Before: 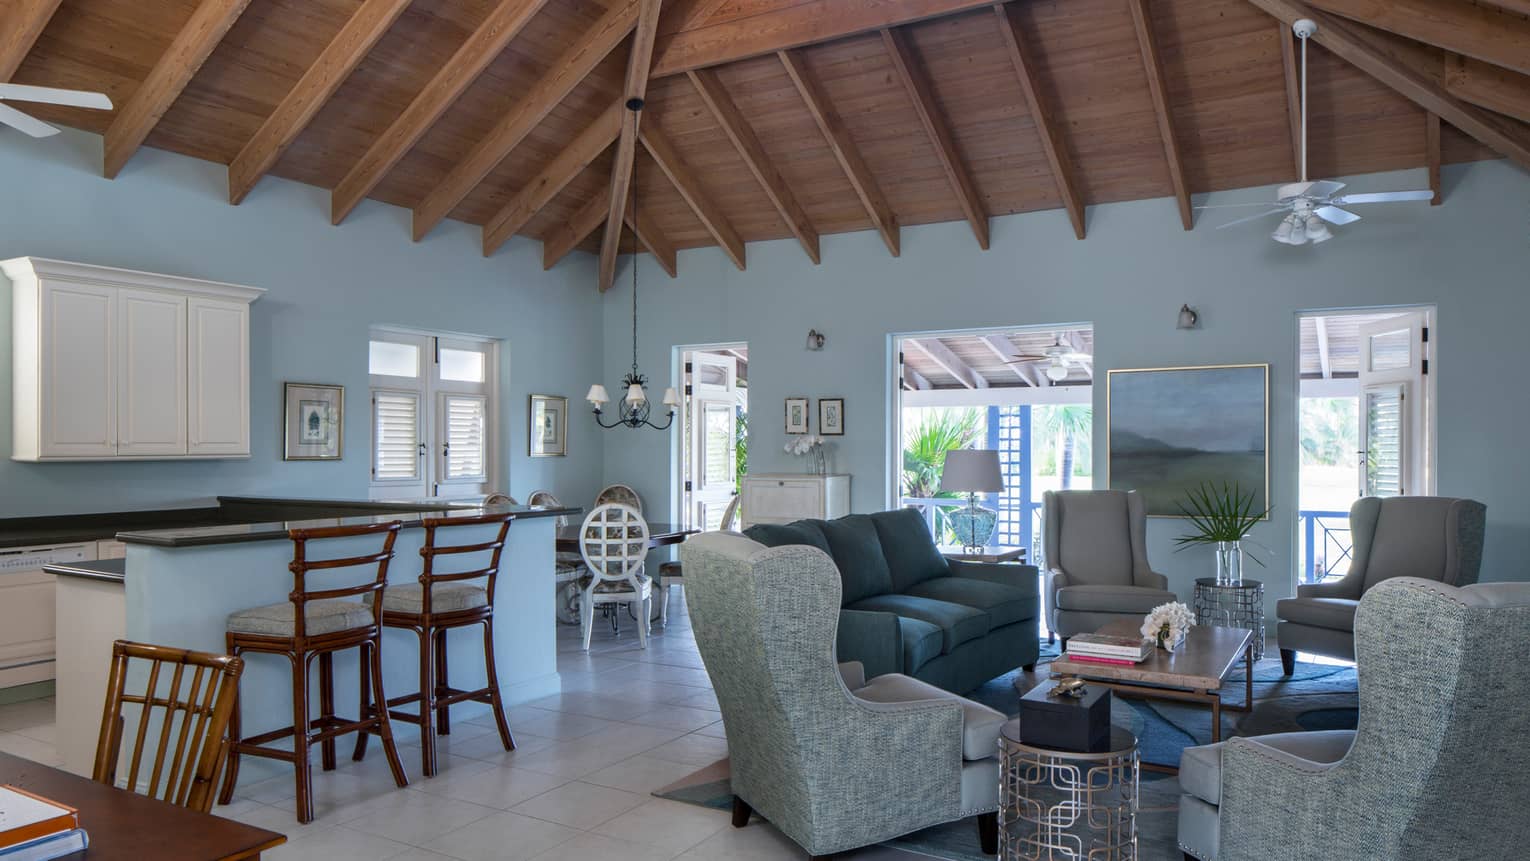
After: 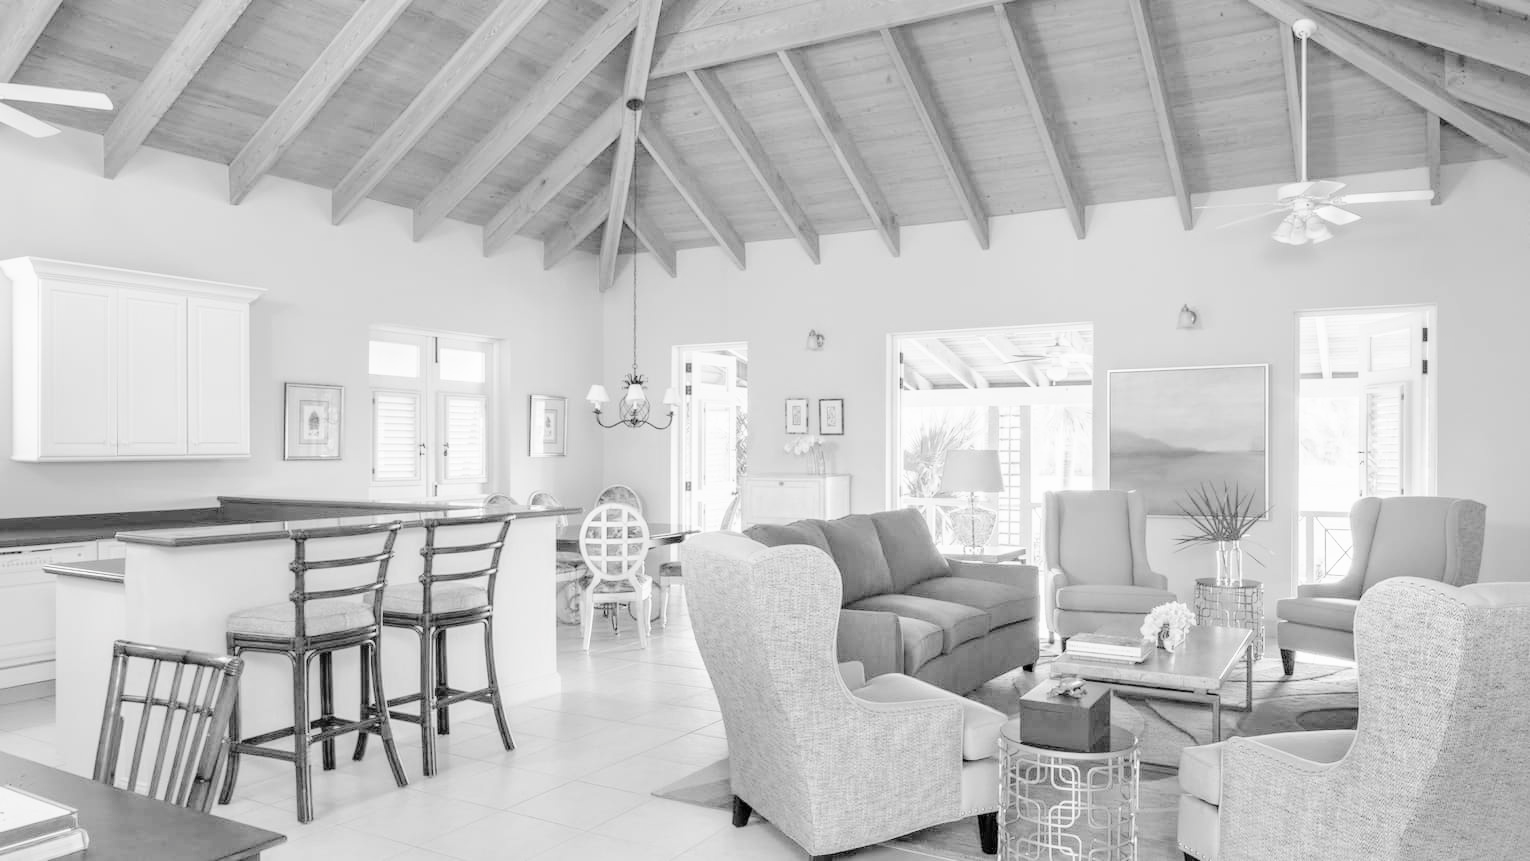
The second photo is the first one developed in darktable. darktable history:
tone curve: curves: ch0 [(0, 0) (0.003, 0.003) (0.011, 0.005) (0.025, 0.008) (0.044, 0.012) (0.069, 0.02) (0.1, 0.031) (0.136, 0.047) (0.177, 0.088) (0.224, 0.141) (0.277, 0.222) (0.335, 0.32) (0.399, 0.422) (0.468, 0.523) (0.543, 0.623) (0.623, 0.716) (0.709, 0.796) (0.801, 0.88) (0.898, 0.958) (1, 1)], preserve colors none
color look up table: target L [87.32, 71.2, 61.52, 71.99, 59.47, 54.38, 64.85, 50.03, 50.32, 58.09, 34.81, 51.48, 45.17, 26.88, 31.96, 11.69, 200.09, 84.9, 73.56, 51.48, 61.18, 58.44, 59.81, 51.48, 52.35, 37.46, 37.46, 22.62, 90.73, 85.71, 79.37, 66.85, 70.41, 73.17, 61.18, 55.83, 54.96, 49.17, 47.73, 48.31, 29.54, 18.77, 13.66, 86.52, 76.28, 71.6, 77.44, 57.05, 33.23], target a [0 ×5, 0.001, 0, 0.001, 0.001, 0, 0.001, 0.001, 0, 0.001, 0.001, 0.001, 0 ×7, 0.001 ×5, -0.004, 0 ×6, 0.001 ×7, -0.006, 0 ×5, 0.001], target b [0.005, 0.004, 0, 0.003, 0, -0.002, 0.004, -0.003, -0.003, 0, -0.004, -0.003, -0.003, -0.004, -0.005, -0.001, 0, 0.005, 0.003, -0.003, 0, 0, 0, -0.003, -0.003, -0.004, -0.004, -0.005, 0.036, 0.005, 0.003 ×4, 0, -0.002, -0.002, -0.003, -0.003, -0.003, -0.005, -0.002, -0.007, 0.005, 0.003, 0.003, 0.003, 0, -0.005], num patches 49
